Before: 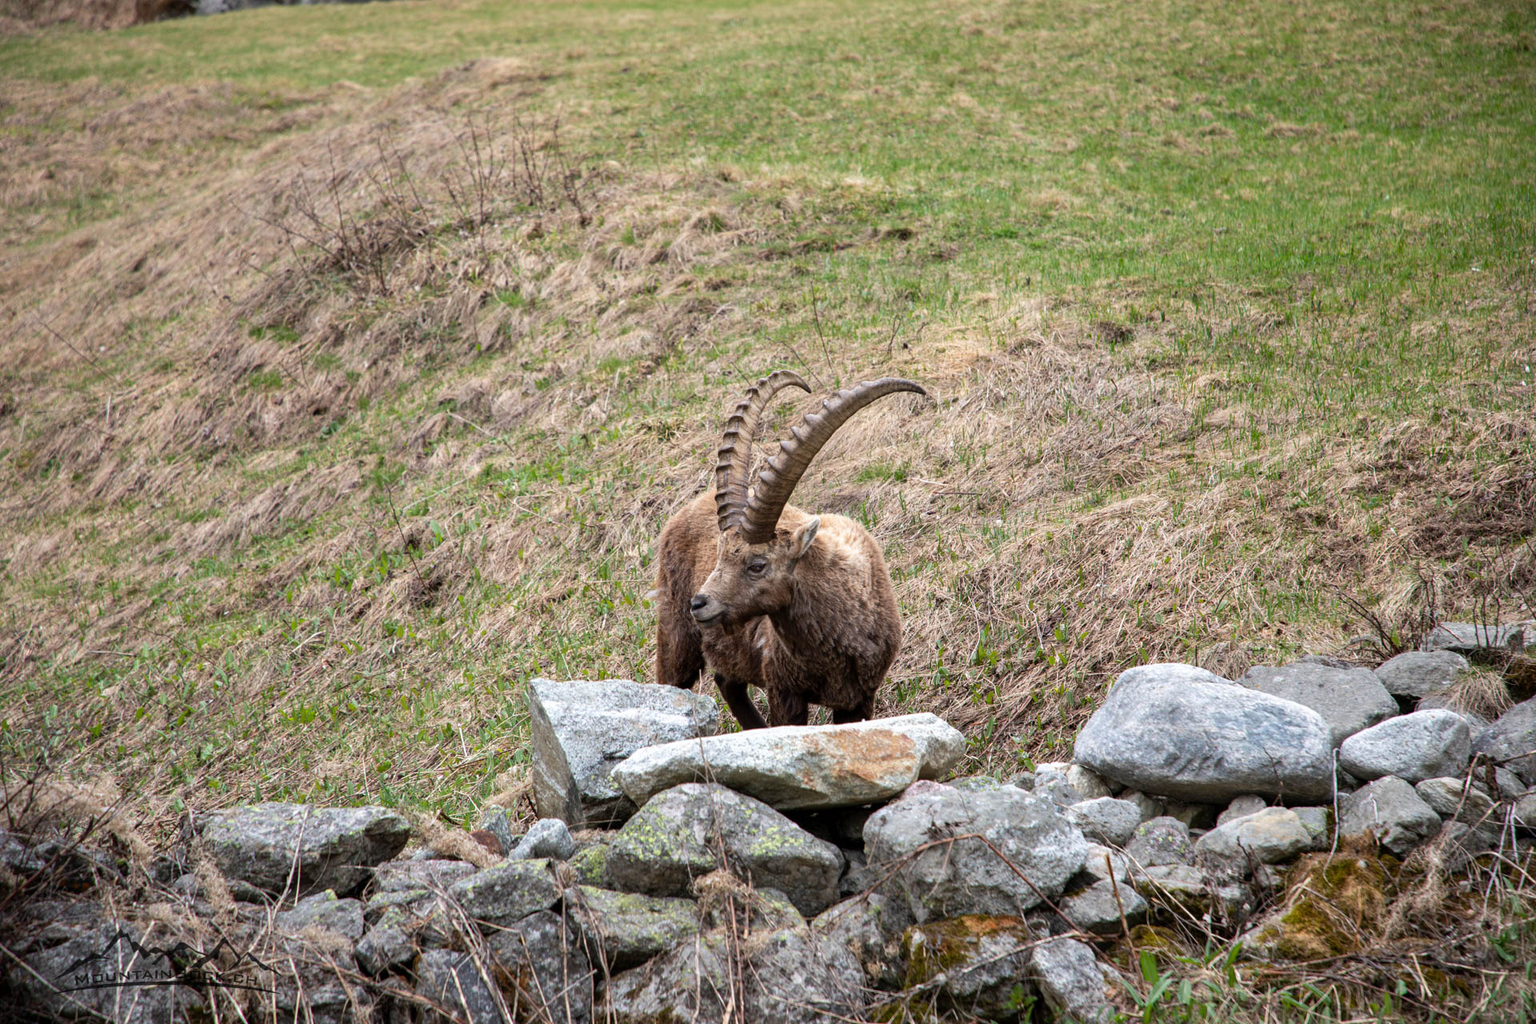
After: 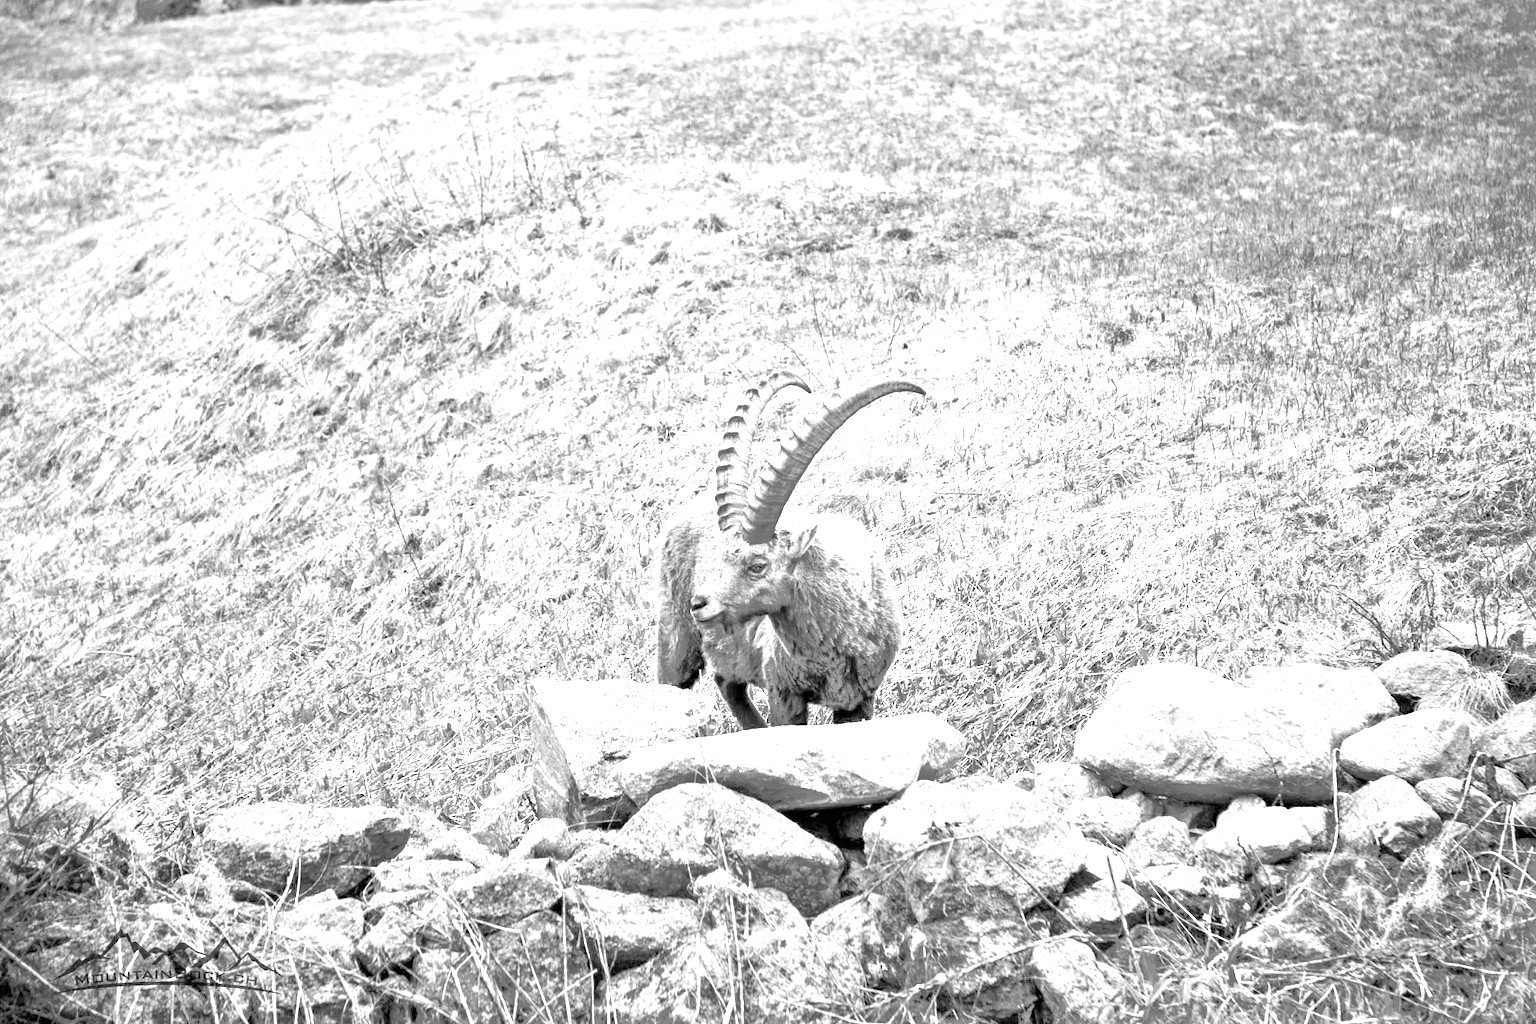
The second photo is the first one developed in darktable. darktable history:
monochrome: a 26.22, b 42.67, size 0.8
white balance: red 8, blue 8
